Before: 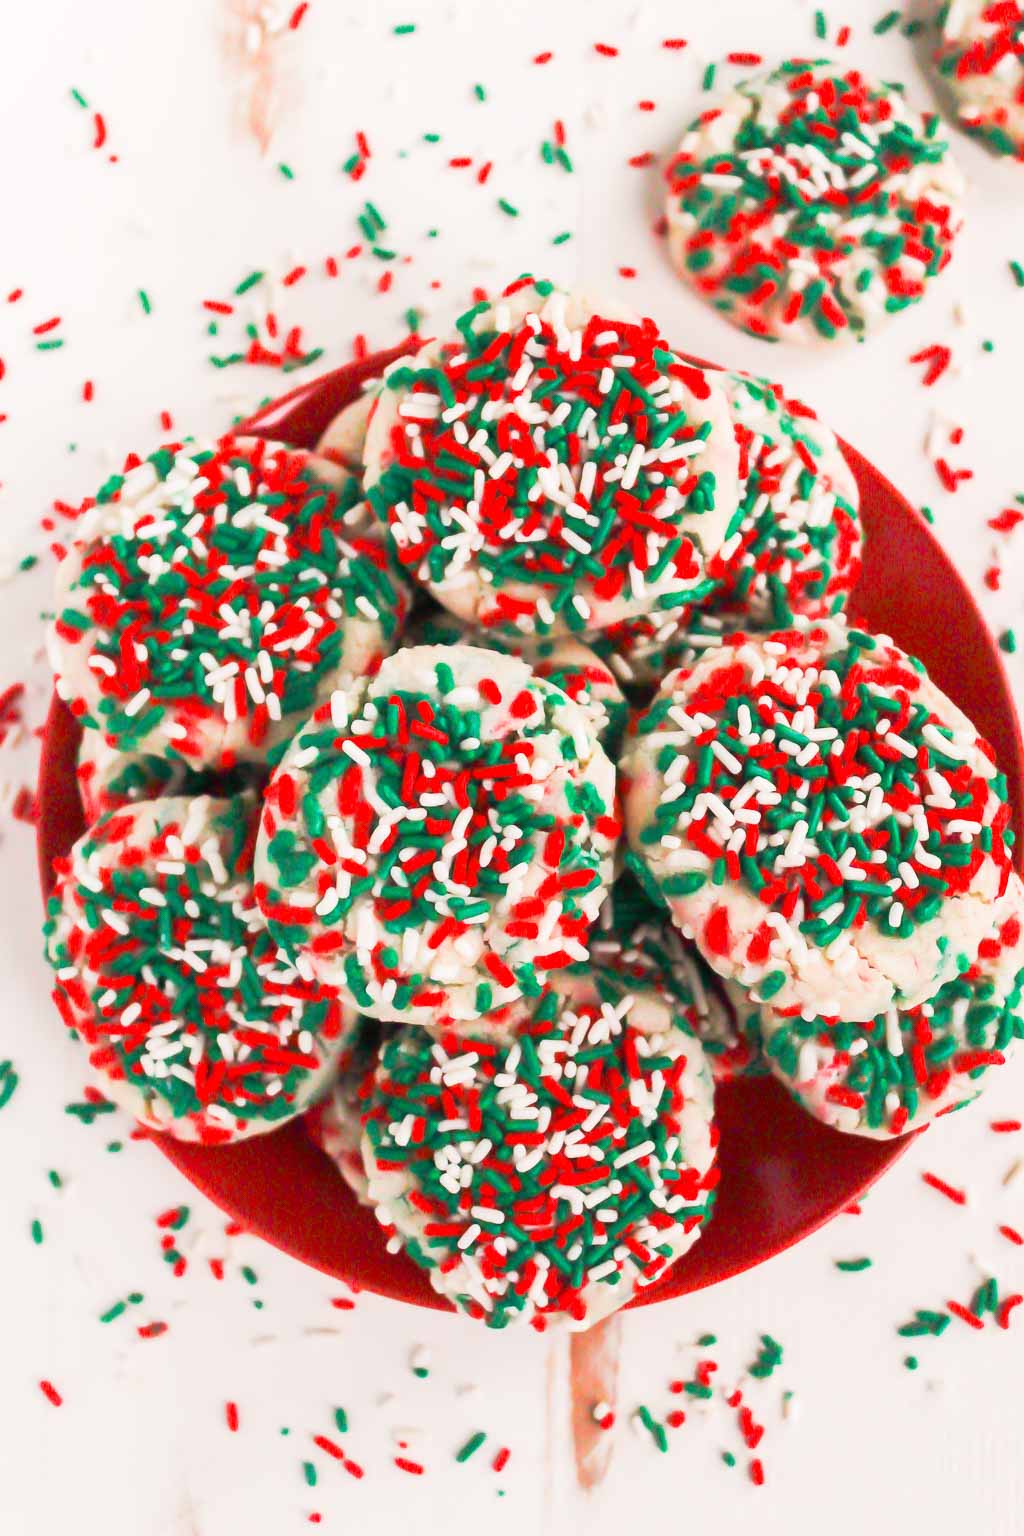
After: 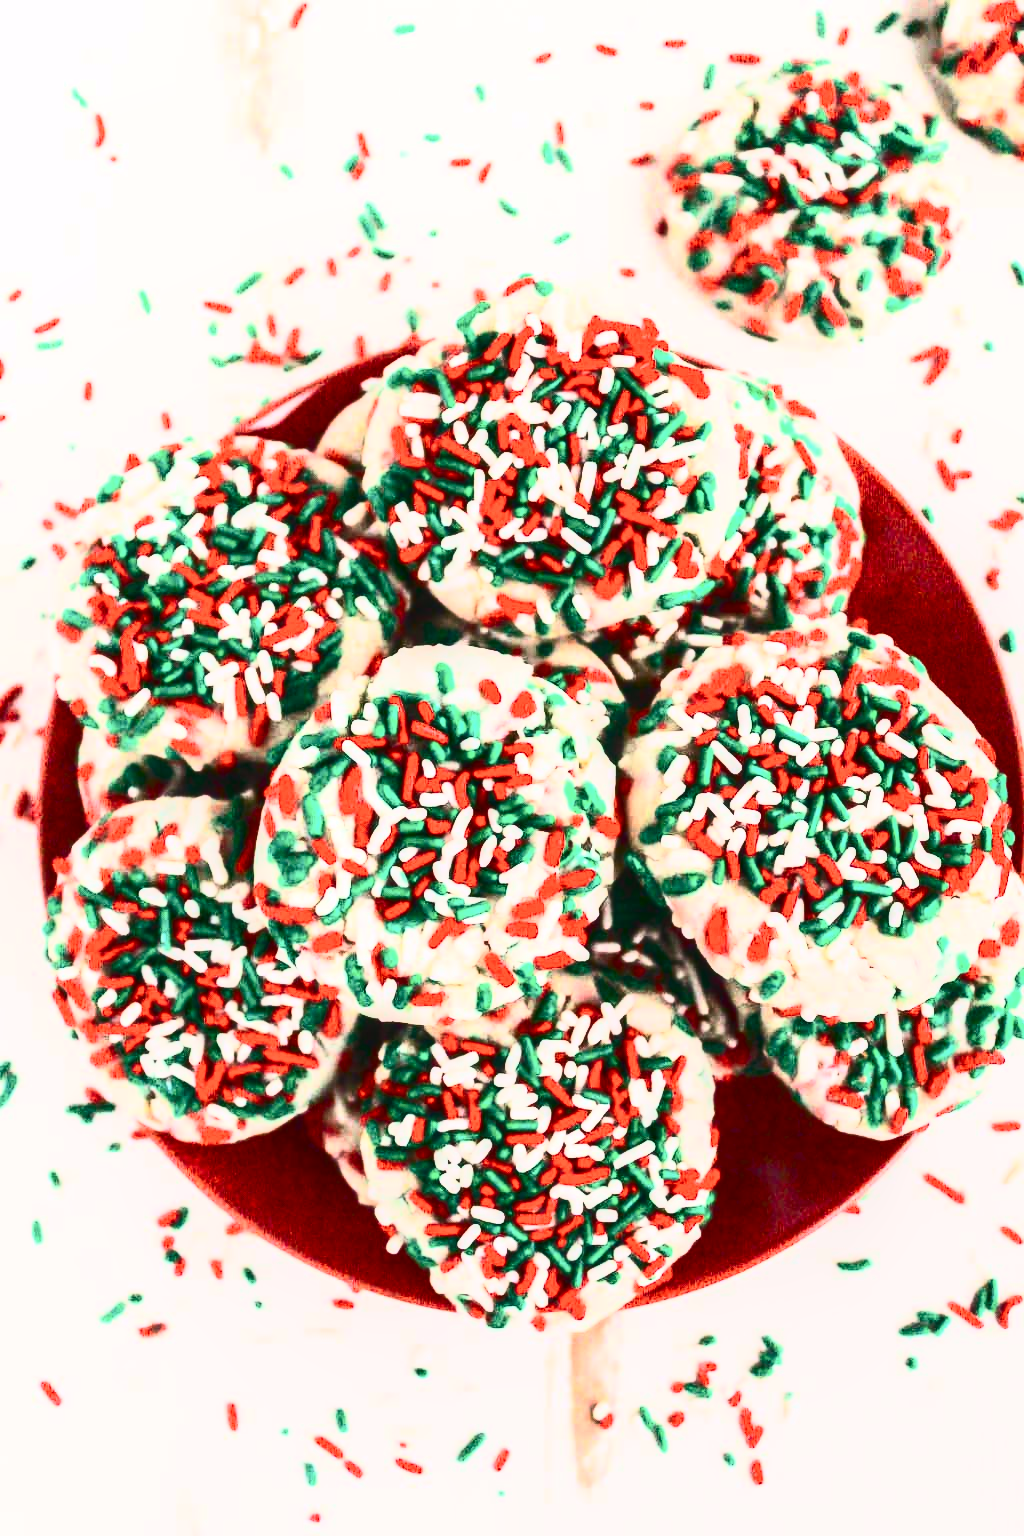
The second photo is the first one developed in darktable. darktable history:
local contrast: on, module defaults
contrast brightness saturation: contrast 0.93, brightness 0.2
